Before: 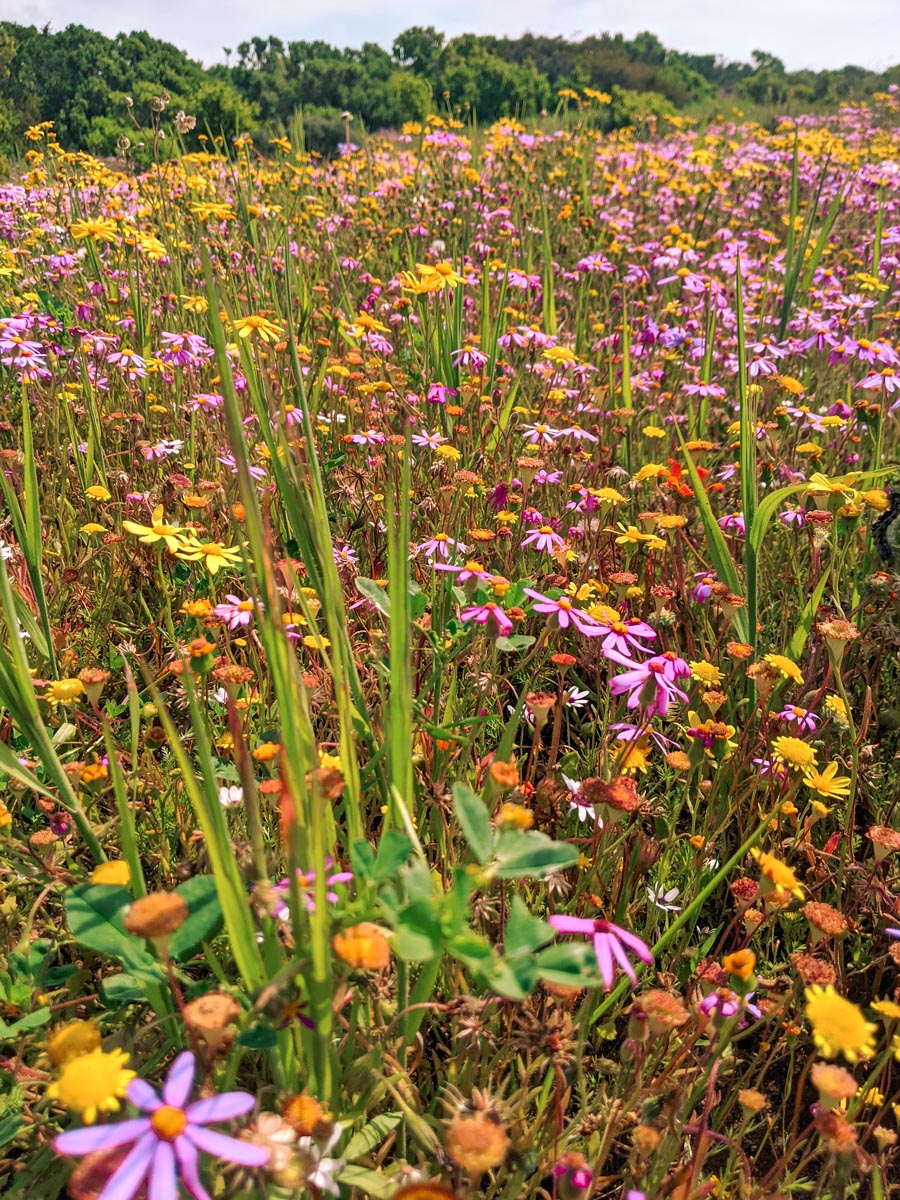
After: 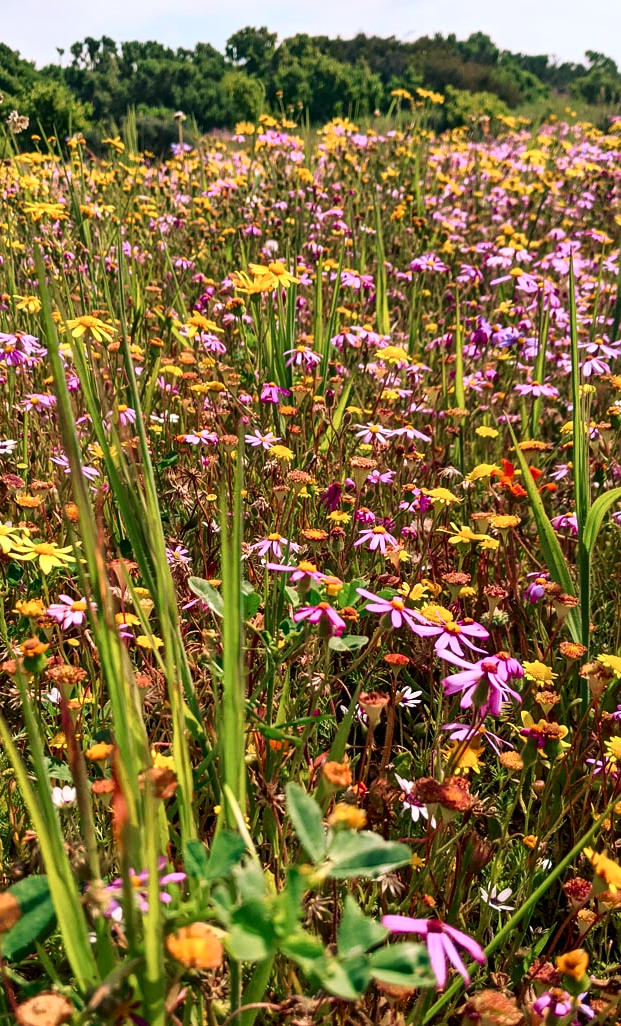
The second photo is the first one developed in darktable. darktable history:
tone curve: curves: ch0 [(0, 0) (0.042, 0.01) (0.223, 0.123) (0.59, 0.574) (0.802, 0.868) (1, 1)], color space Lab, independent channels, preserve colors none
crop: left 18.585%, right 12.361%, bottom 14.461%
